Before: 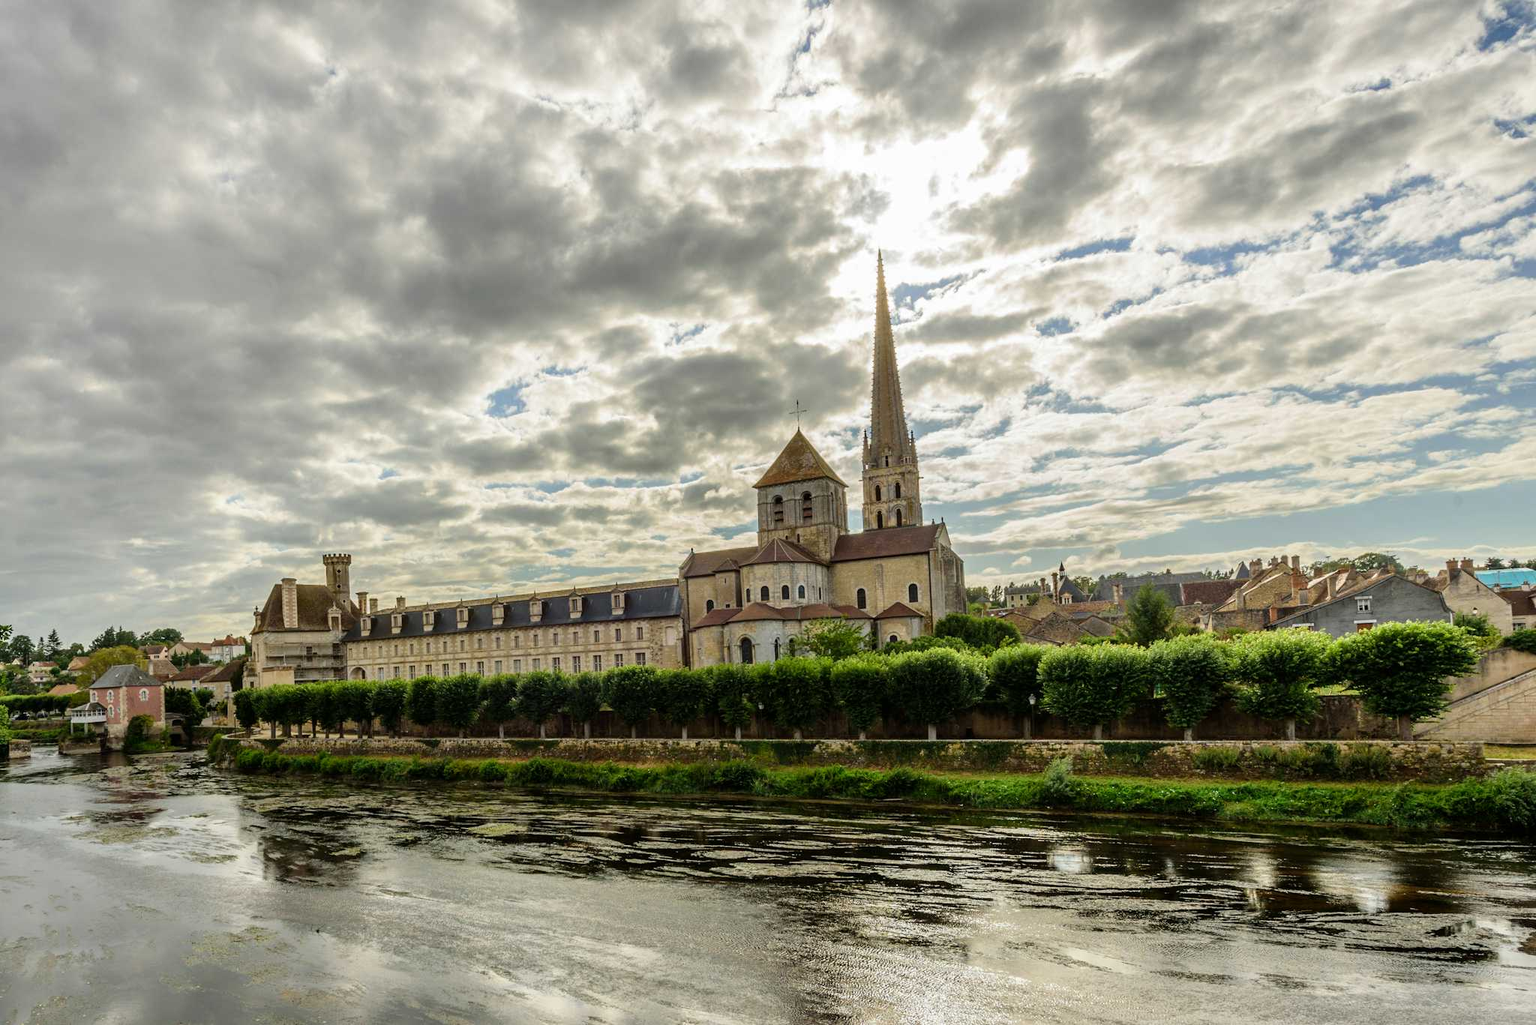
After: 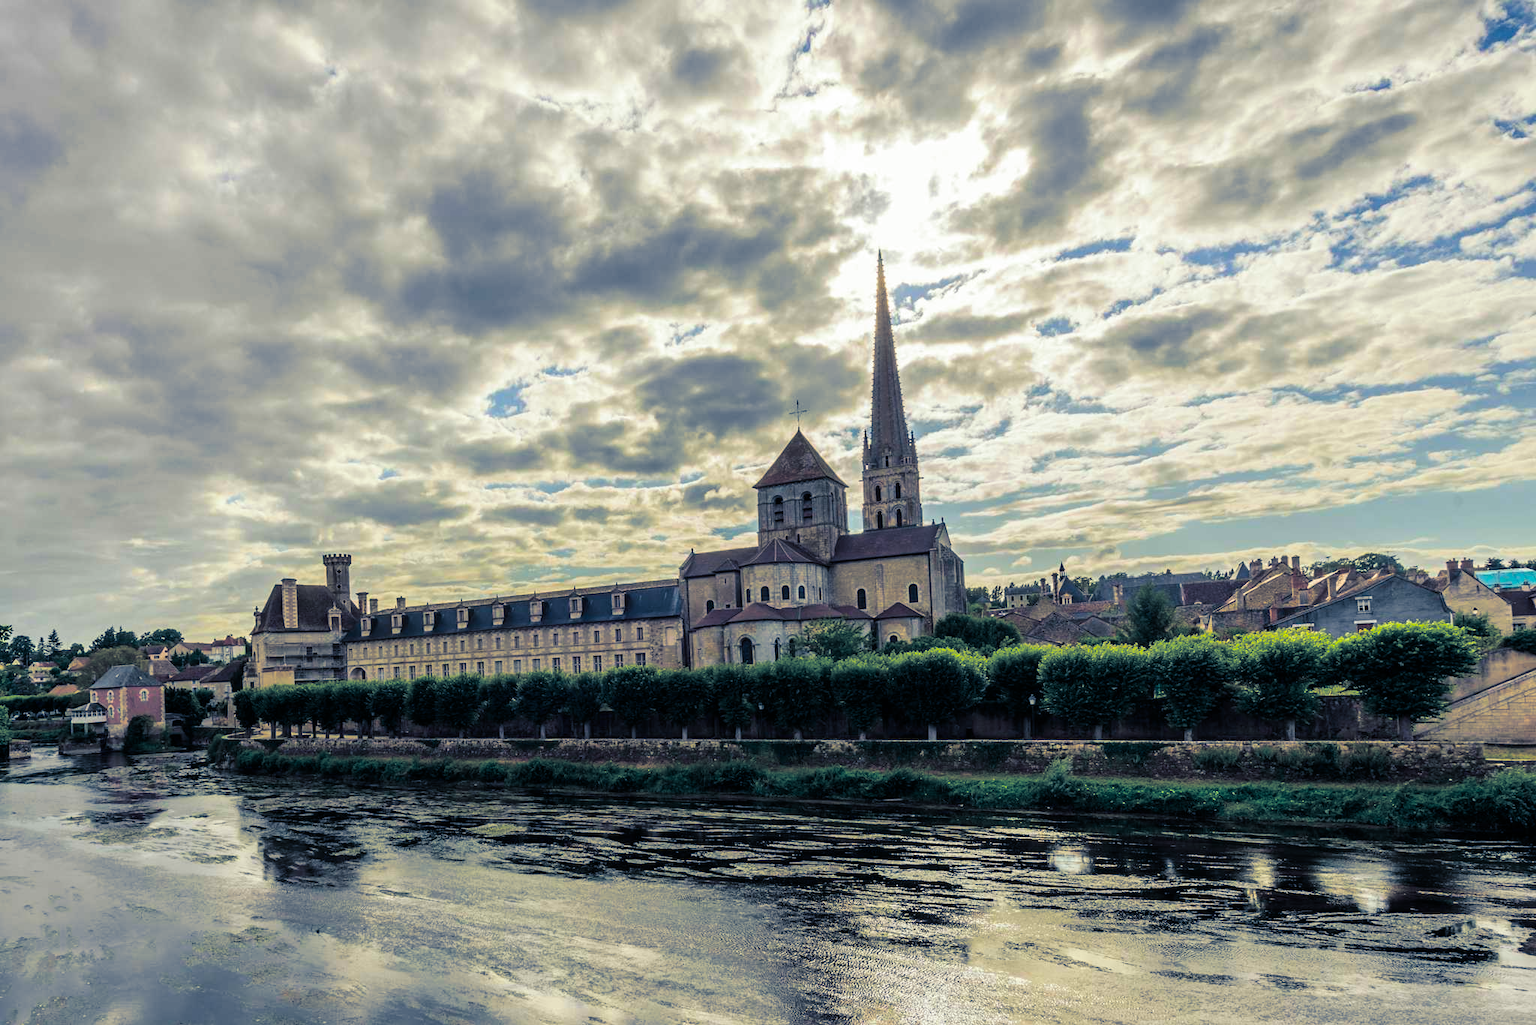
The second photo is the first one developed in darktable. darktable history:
color balance rgb: perceptual saturation grading › global saturation 34.05%, global vibrance 5.56%
split-toning: shadows › hue 226.8°, shadows › saturation 0.84
color balance: output saturation 110%
